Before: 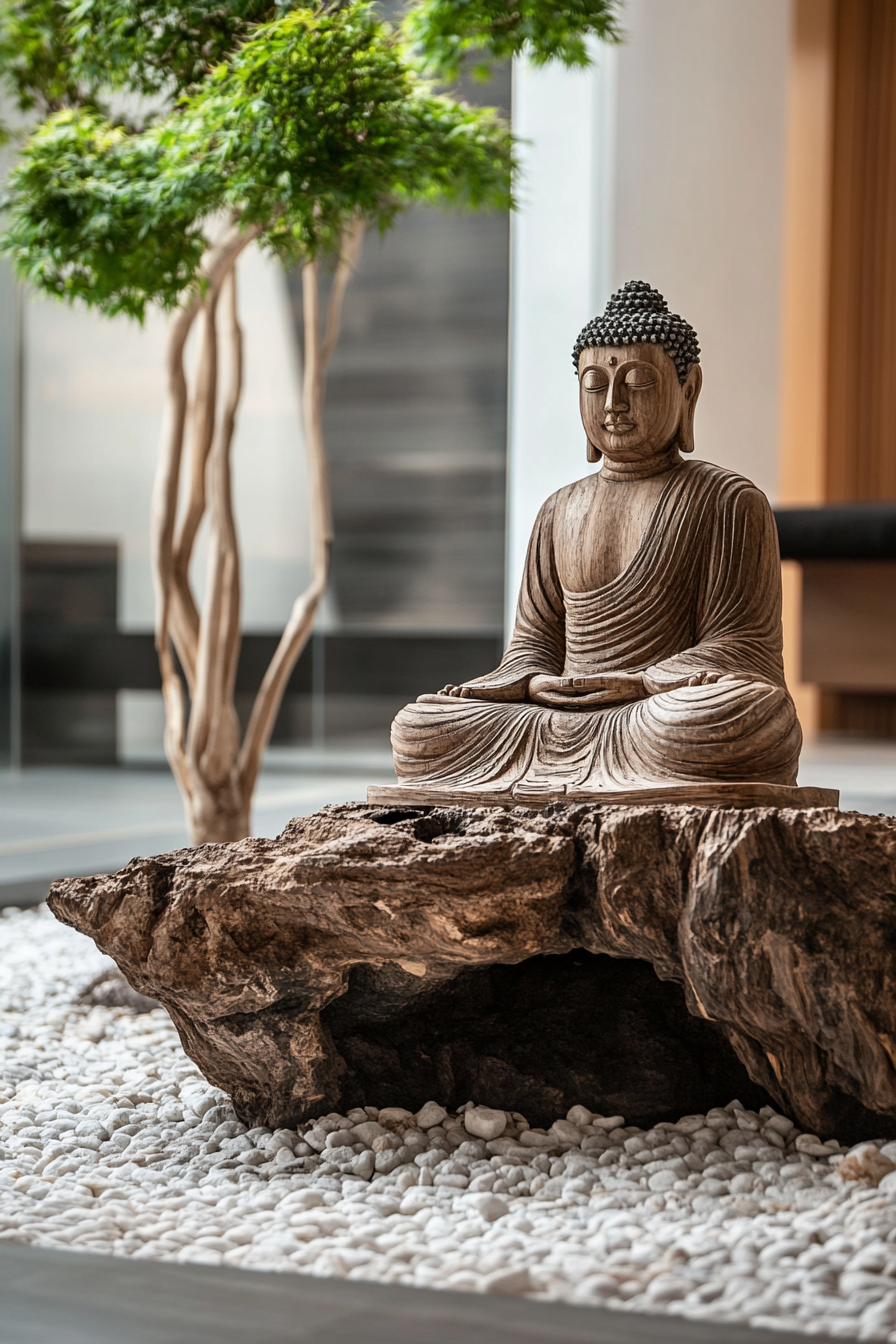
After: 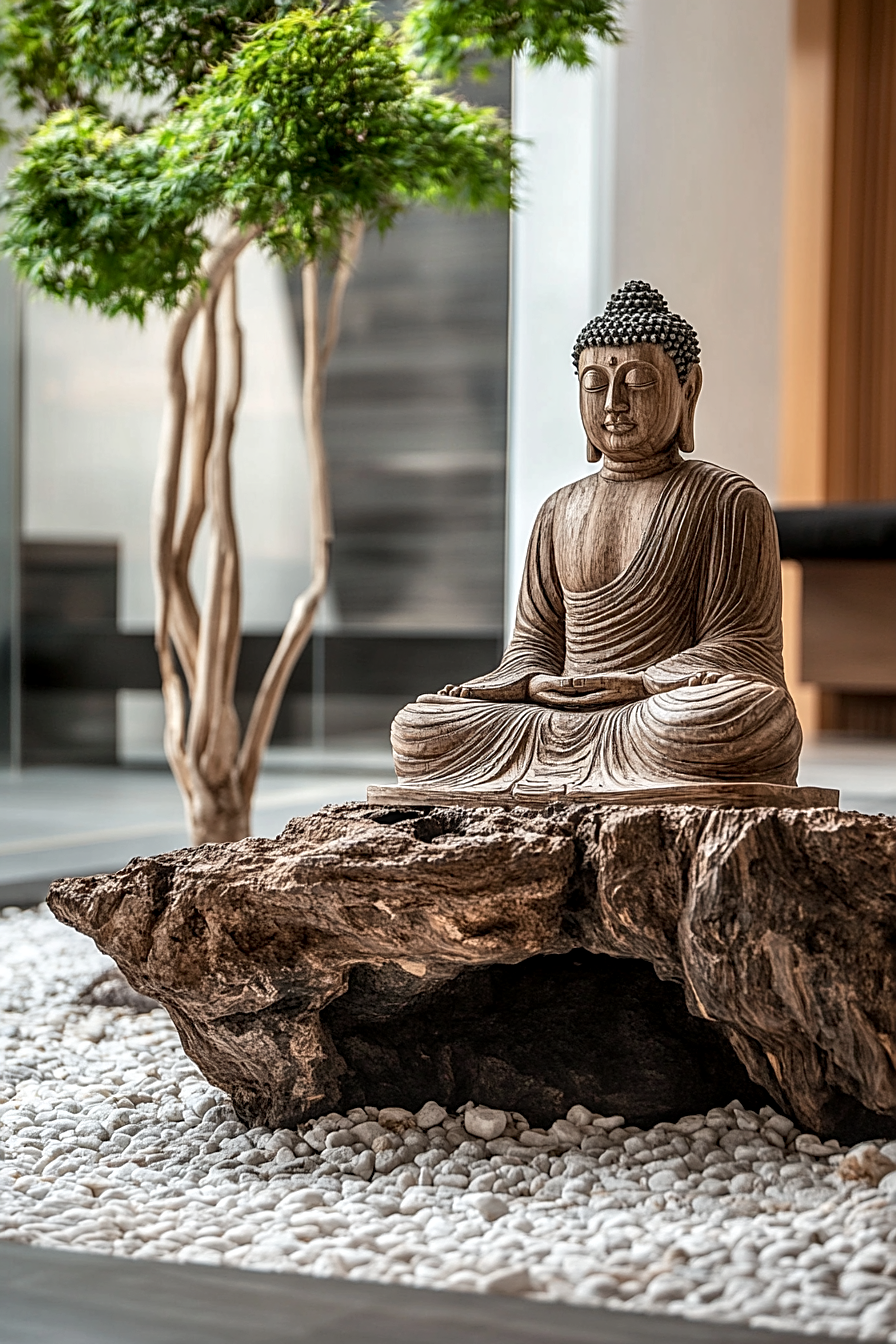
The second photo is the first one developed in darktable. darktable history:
sharpen: amount 0.498
local contrast: detail 130%
exposure: black level correction 0, compensate highlight preservation false
